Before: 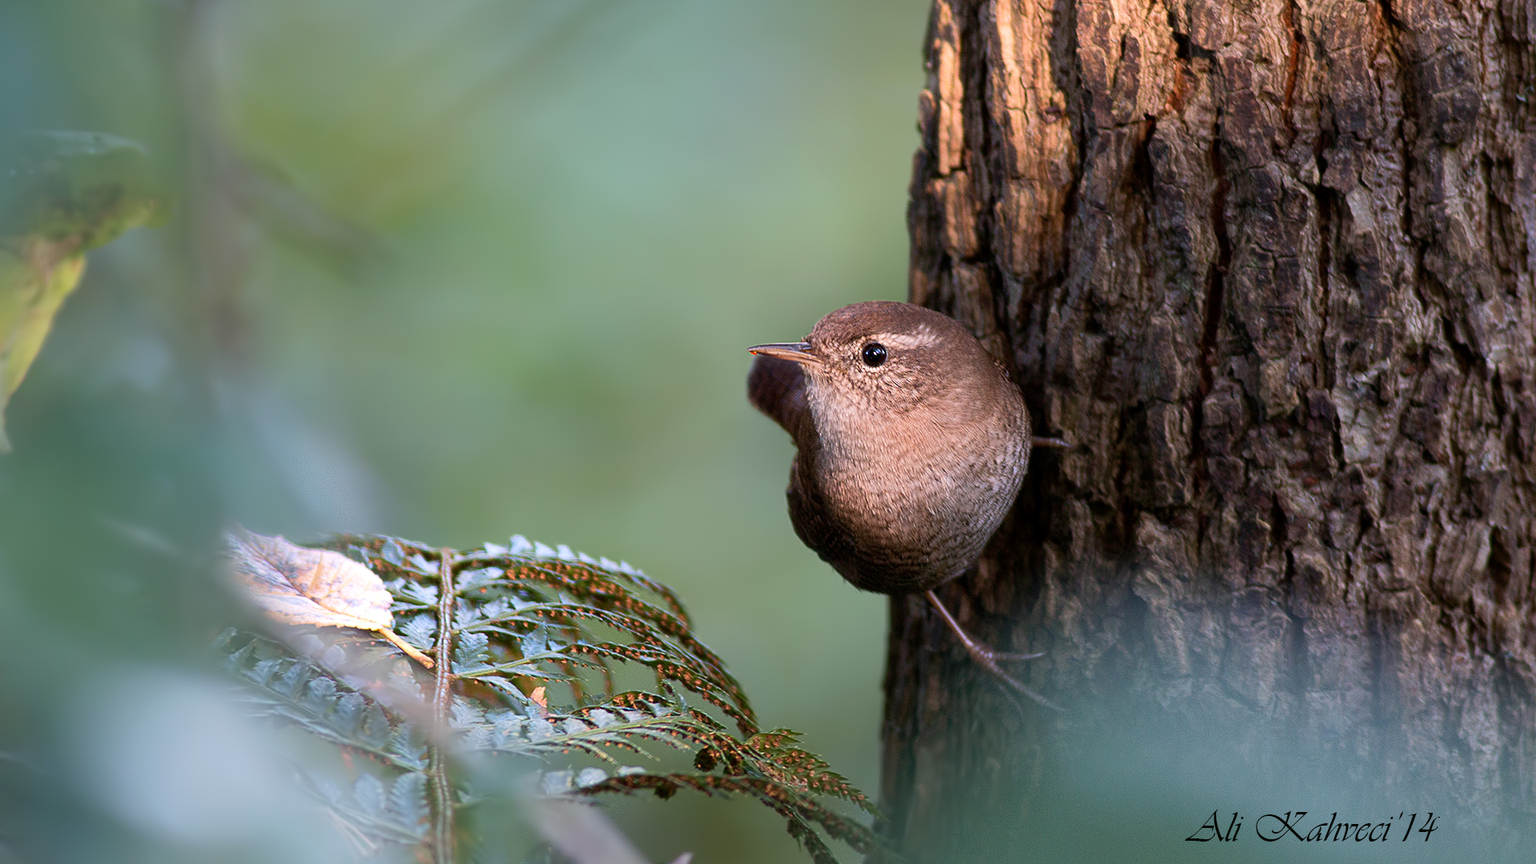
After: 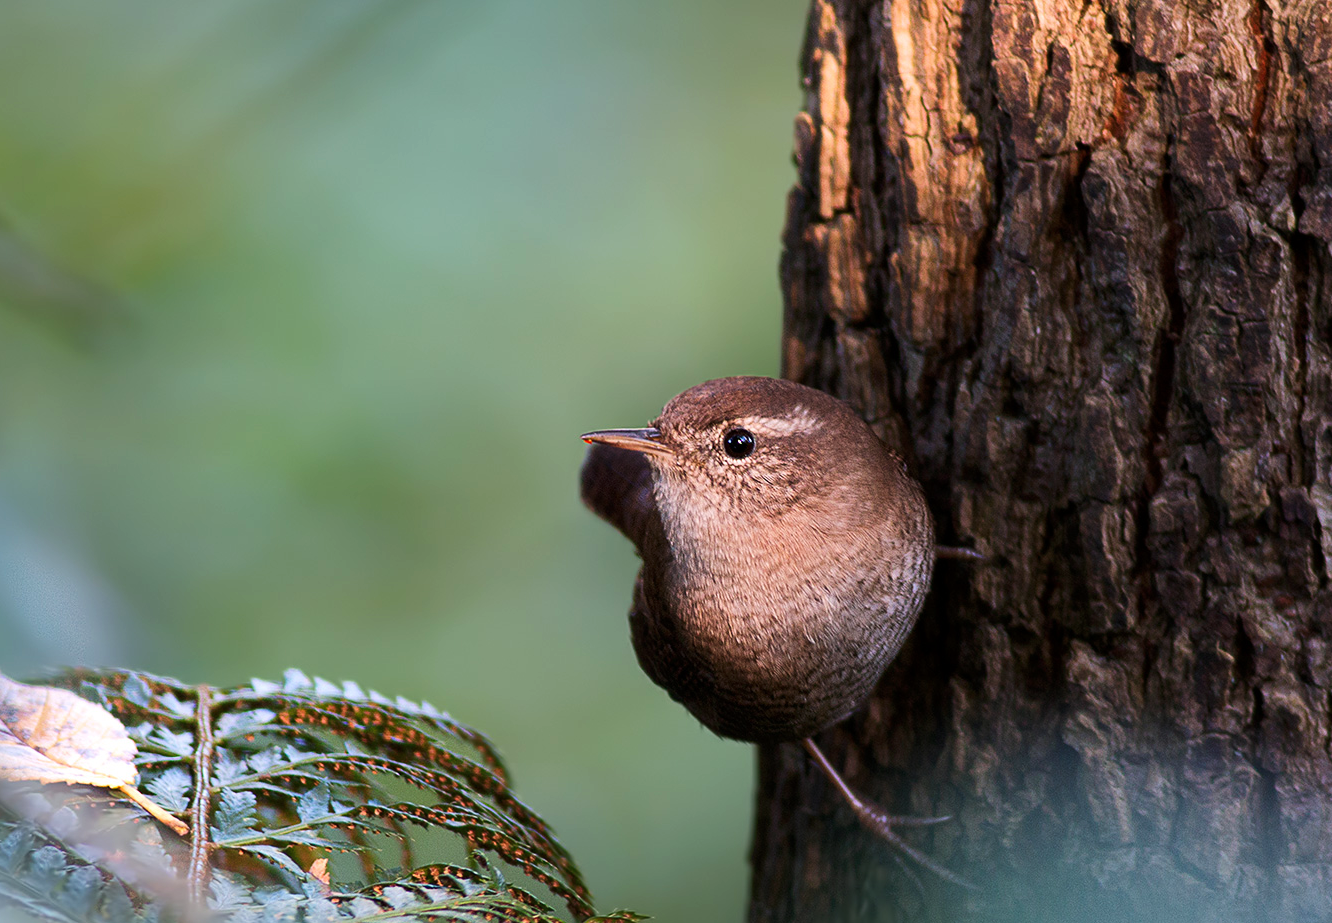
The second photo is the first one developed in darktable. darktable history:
crop: left 18.458%, right 12.147%, bottom 14.472%
tone curve: curves: ch0 [(0, 0) (0.227, 0.17) (0.766, 0.774) (1, 1)]; ch1 [(0, 0) (0.114, 0.127) (0.437, 0.452) (0.498, 0.495) (0.579, 0.602) (1, 1)]; ch2 [(0, 0) (0.233, 0.259) (0.493, 0.492) (0.568, 0.596) (1, 1)], preserve colors none
